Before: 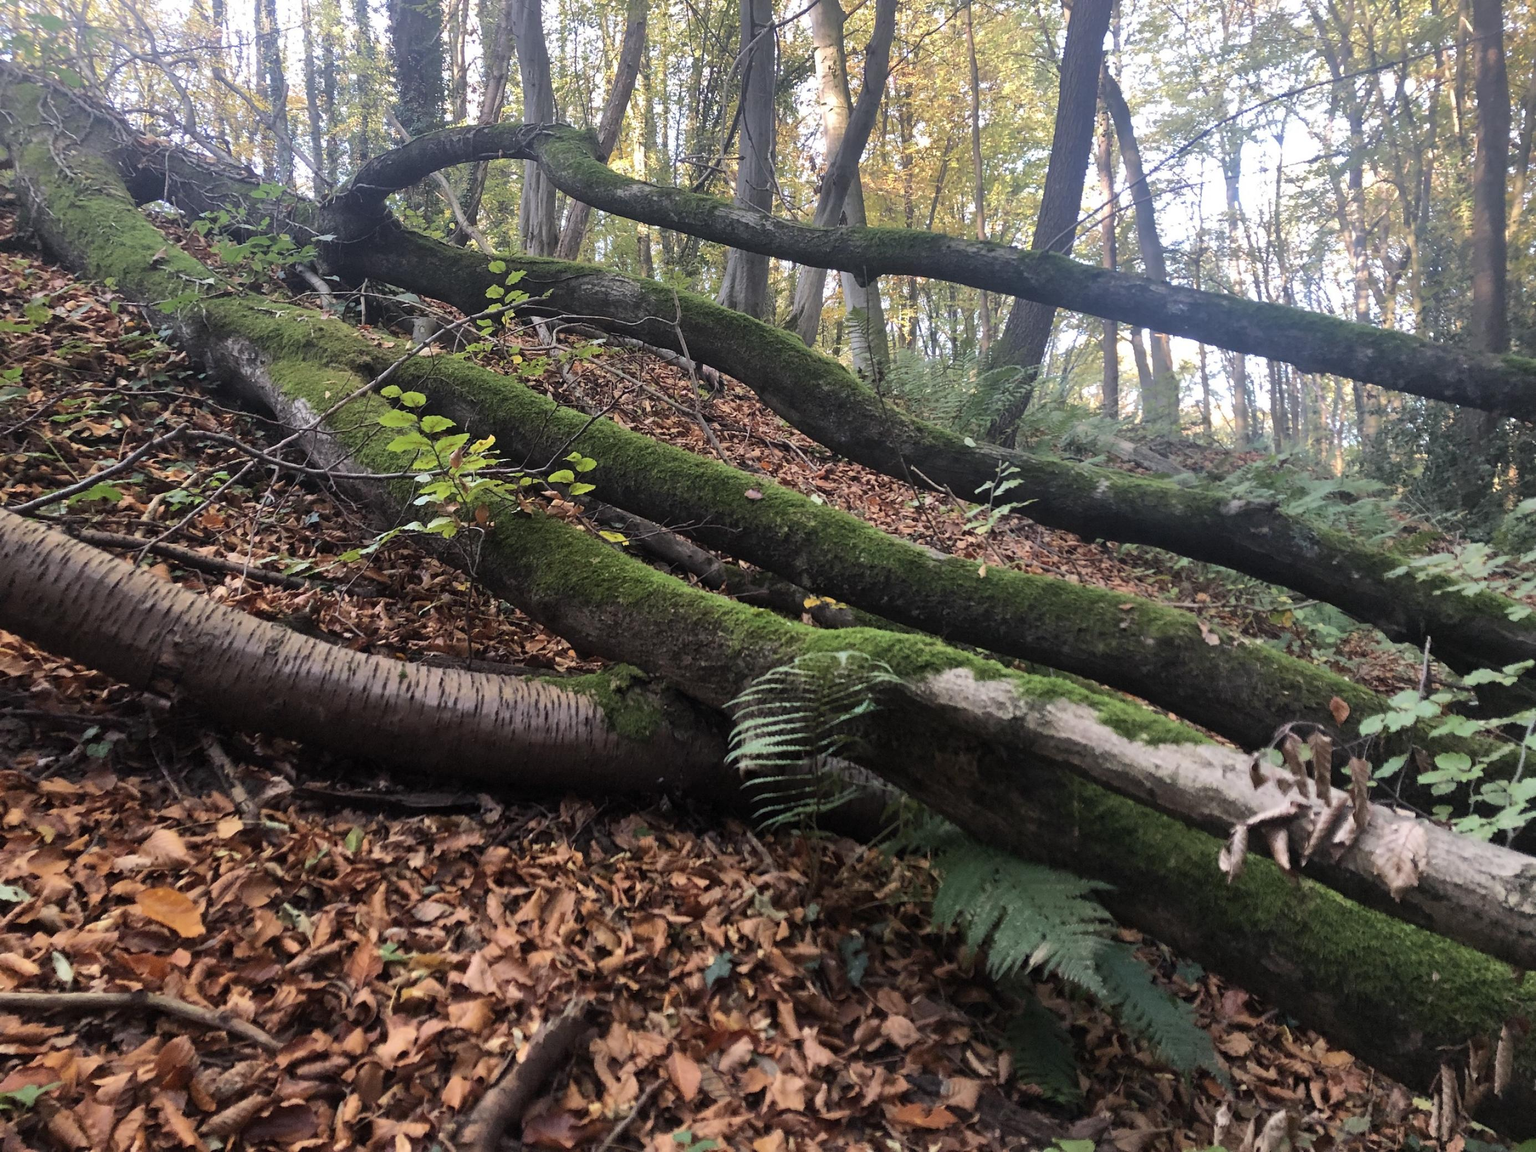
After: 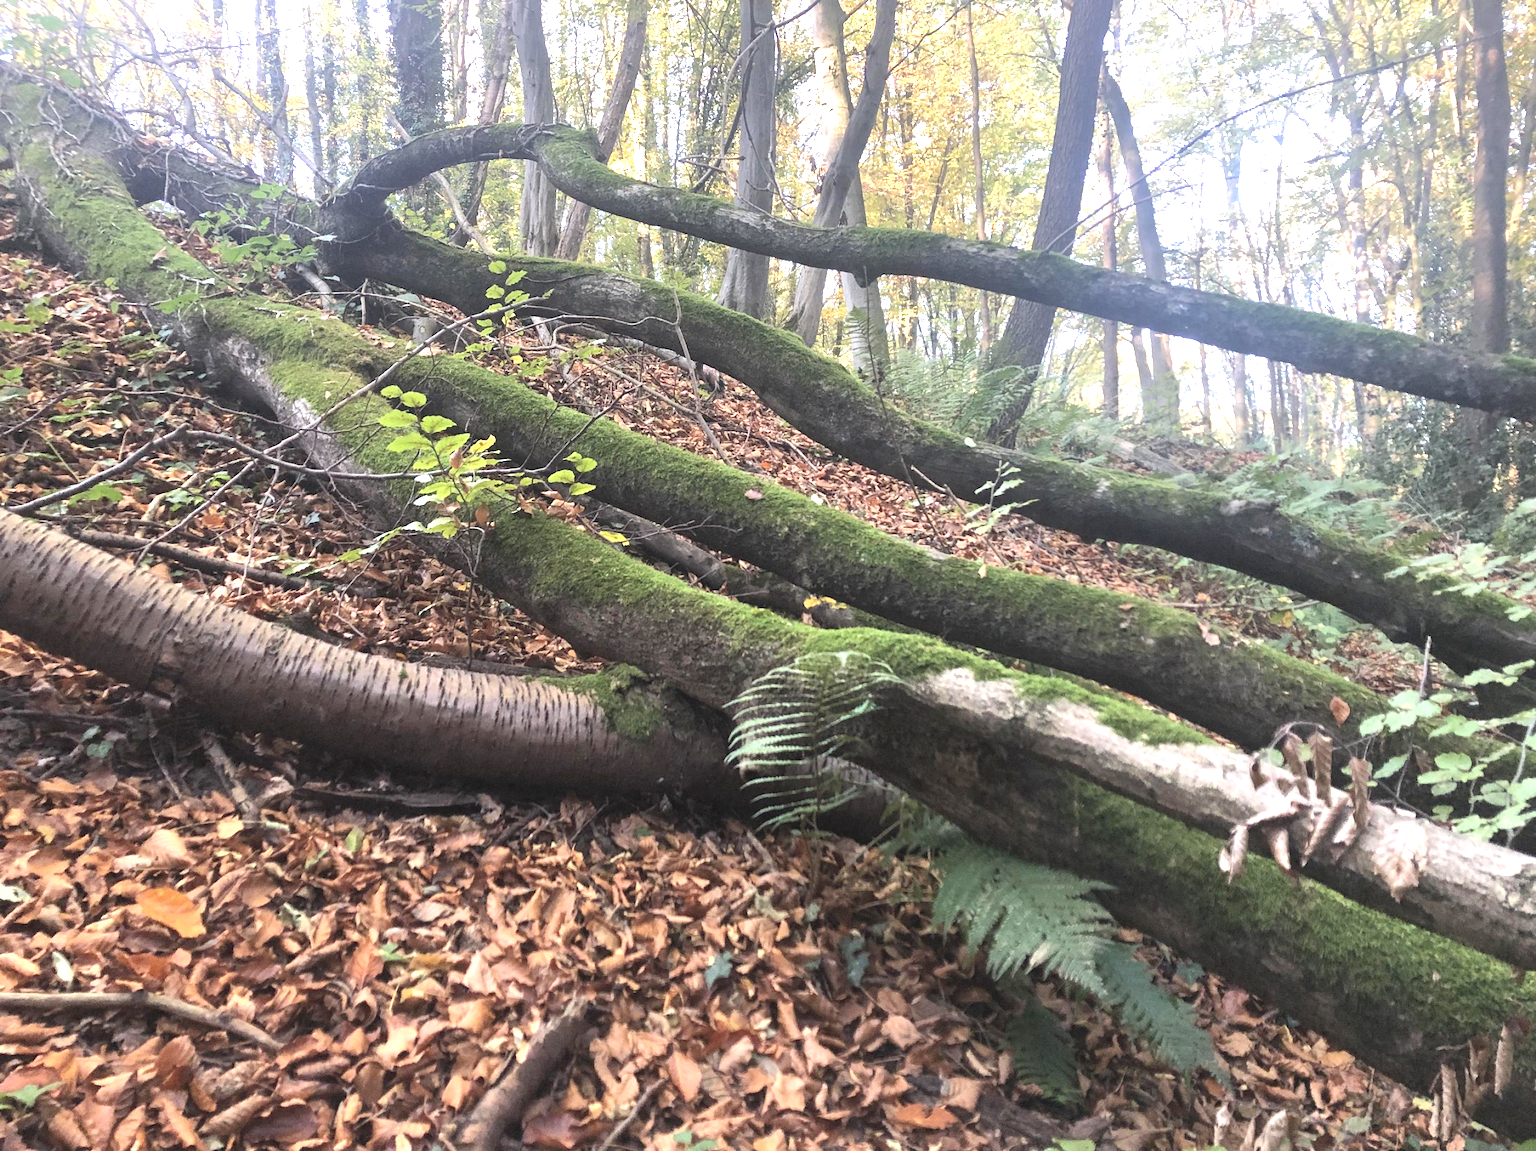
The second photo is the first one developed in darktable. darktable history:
contrast brightness saturation: contrast -0.146, brightness 0.046, saturation -0.117
exposure: exposure 1.254 EV, compensate highlight preservation false
local contrast: highlights 101%, shadows 98%, detail 119%, midtone range 0.2
